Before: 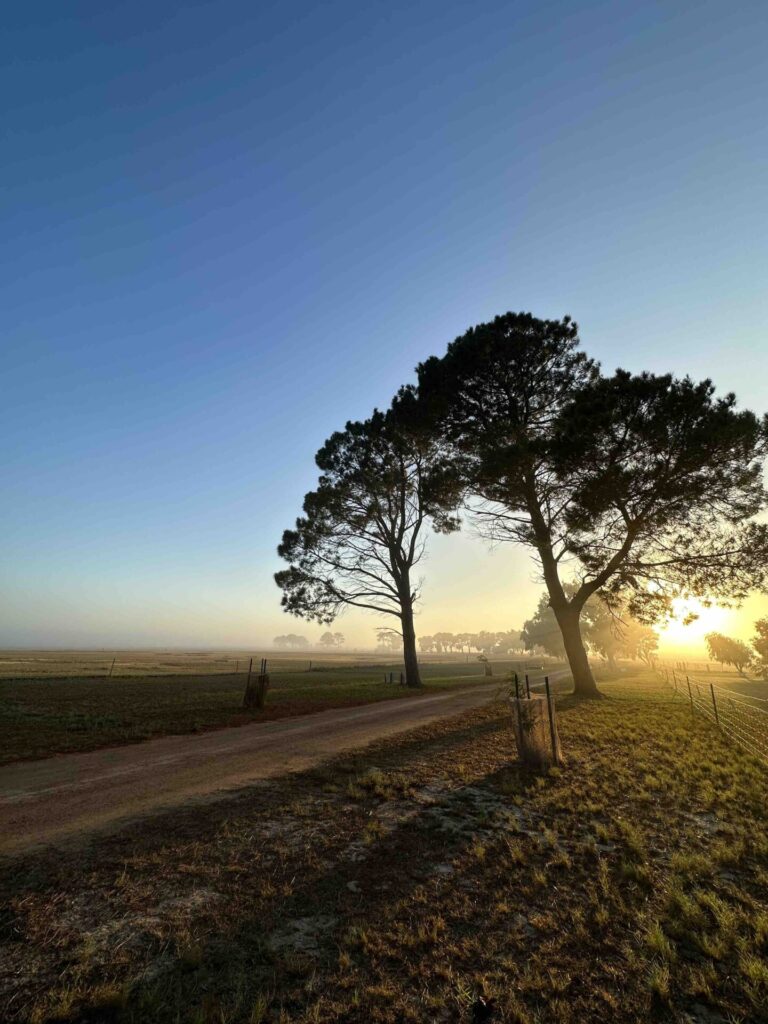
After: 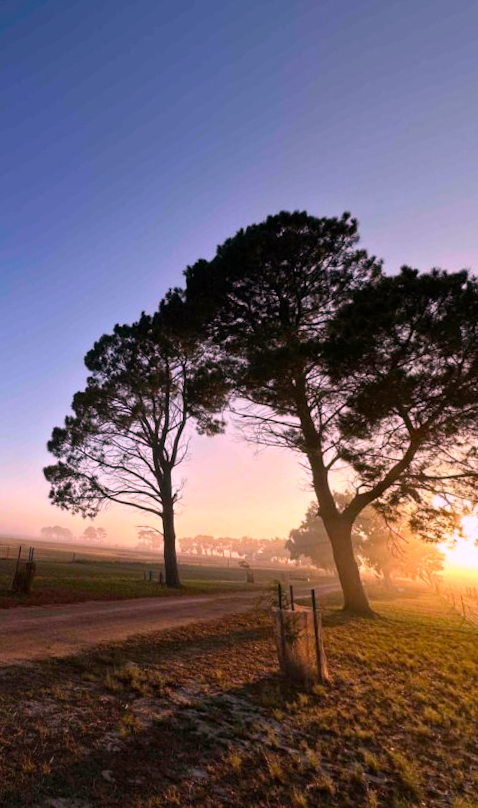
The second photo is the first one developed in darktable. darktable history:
graduated density: on, module defaults
rotate and perspective: rotation 1.69°, lens shift (vertical) -0.023, lens shift (horizontal) -0.291, crop left 0.025, crop right 0.988, crop top 0.092, crop bottom 0.842
crop and rotate: left 22.918%, top 5.629%, right 14.711%, bottom 2.247%
white balance: red 1.188, blue 1.11
